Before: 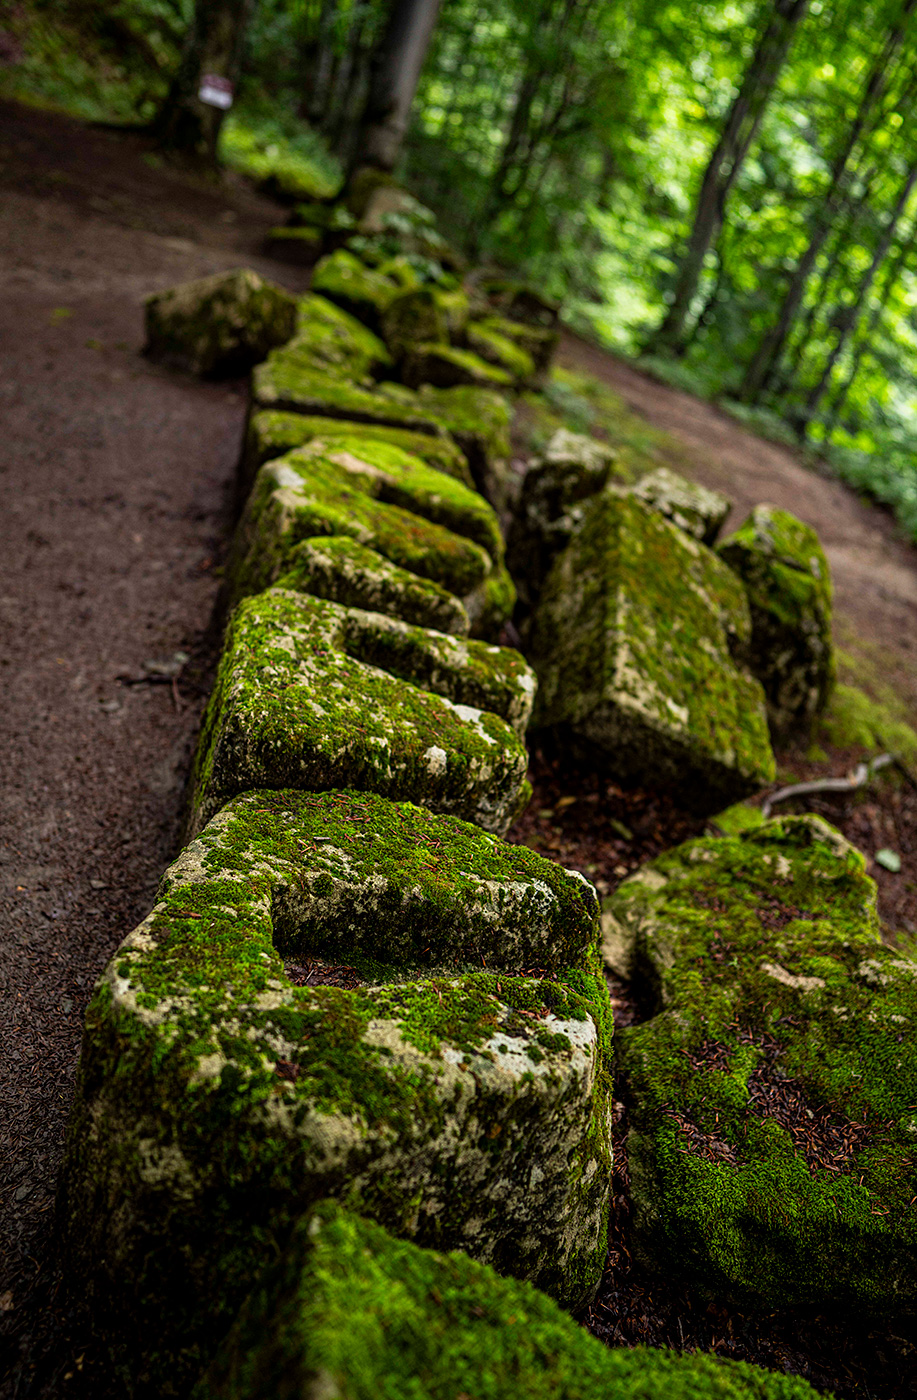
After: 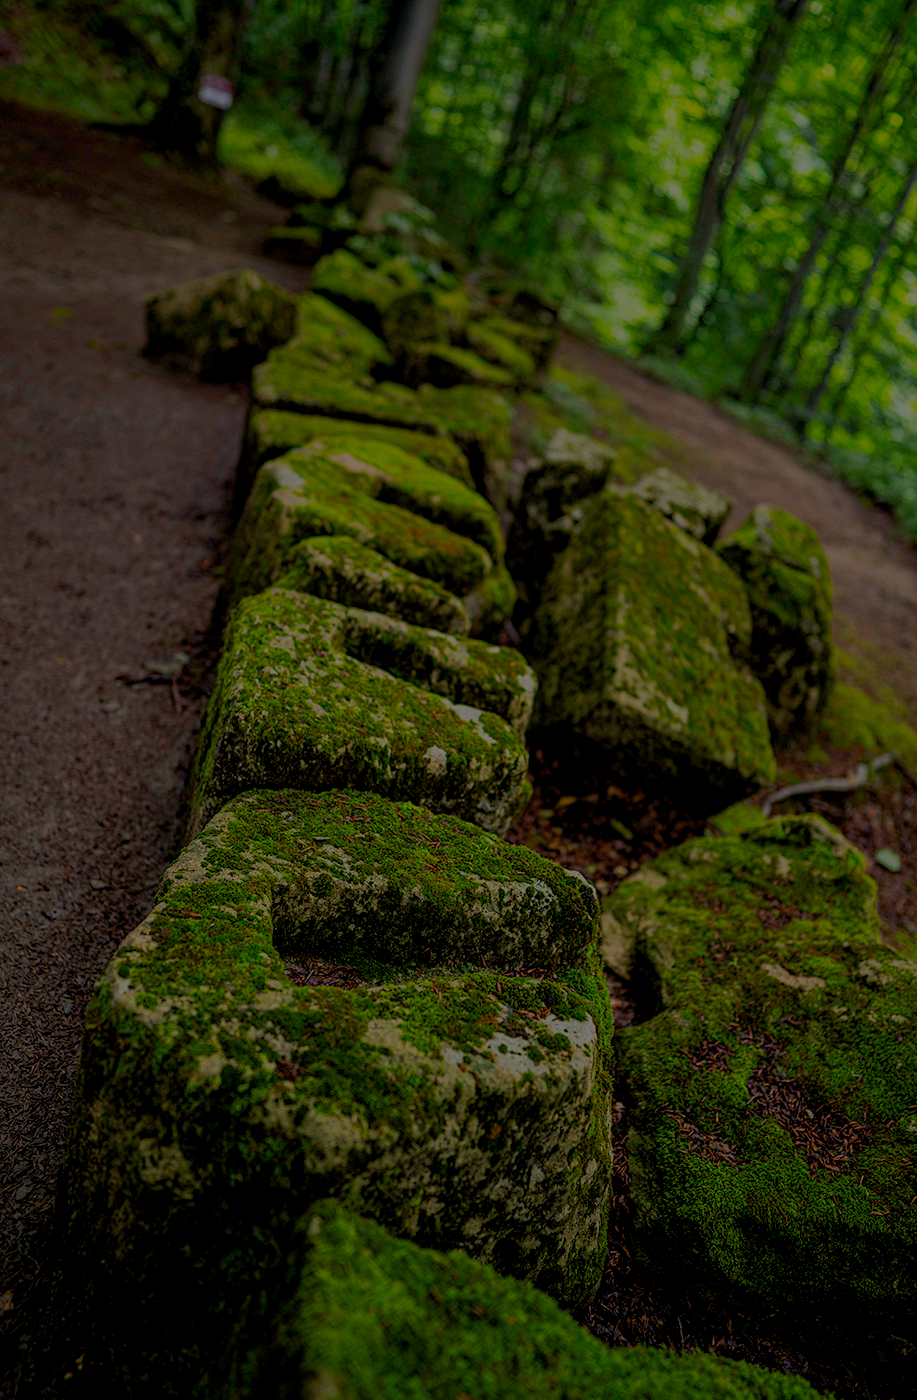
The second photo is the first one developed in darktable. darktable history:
exposure: exposure 0.737 EV, compensate highlight preservation false
color balance rgb: power › chroma 0.502%, power › hue 215.4°, global offset › luminance -0.509%, perceptual saturation grading › global saturation 25.437%, perceptual brilliance grading › global brilliance -48.153%, contrast -19.604%
